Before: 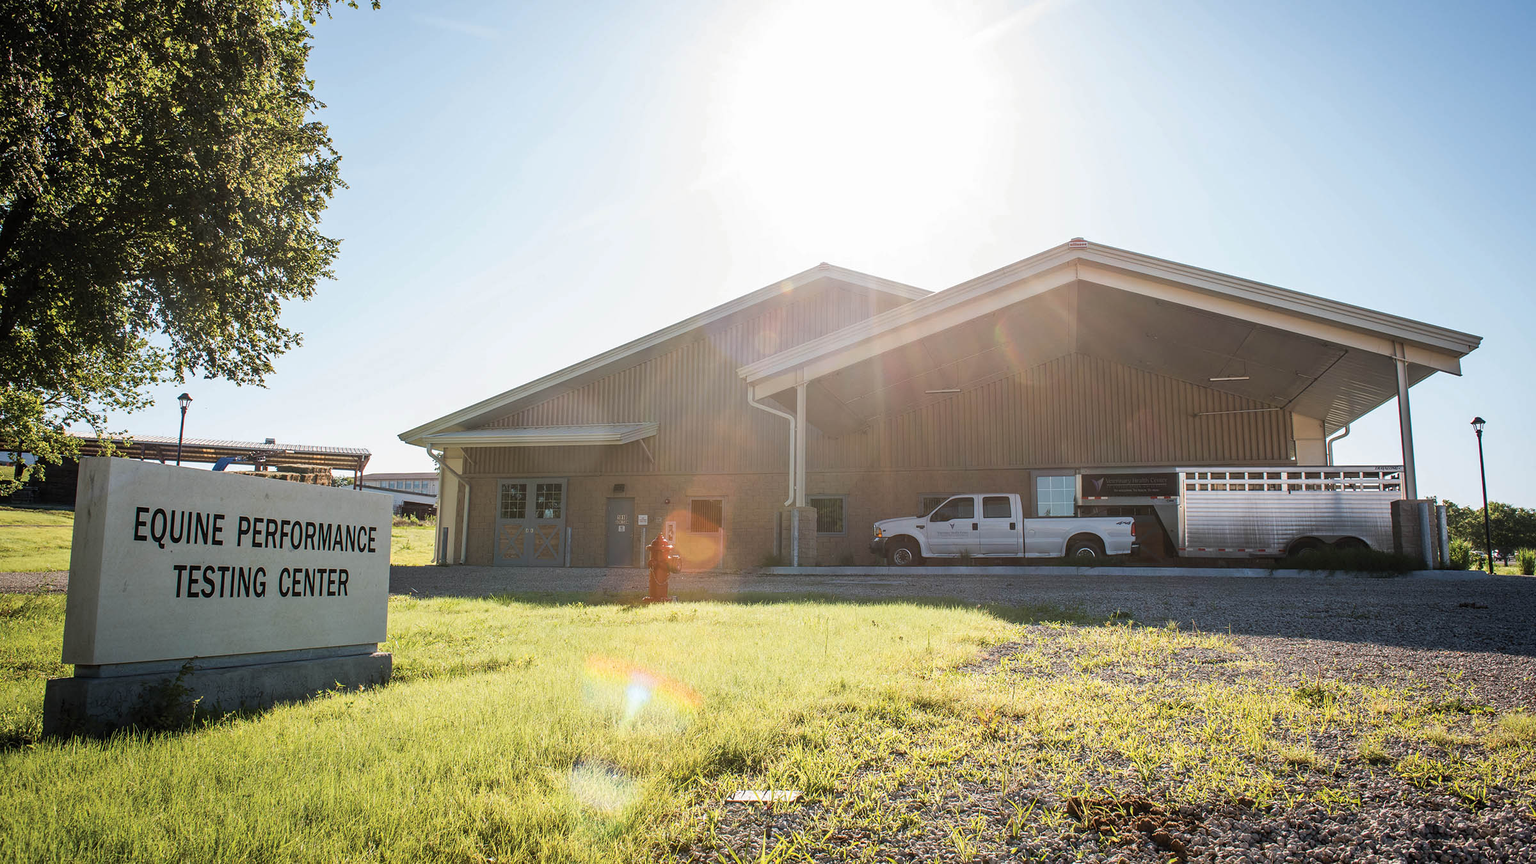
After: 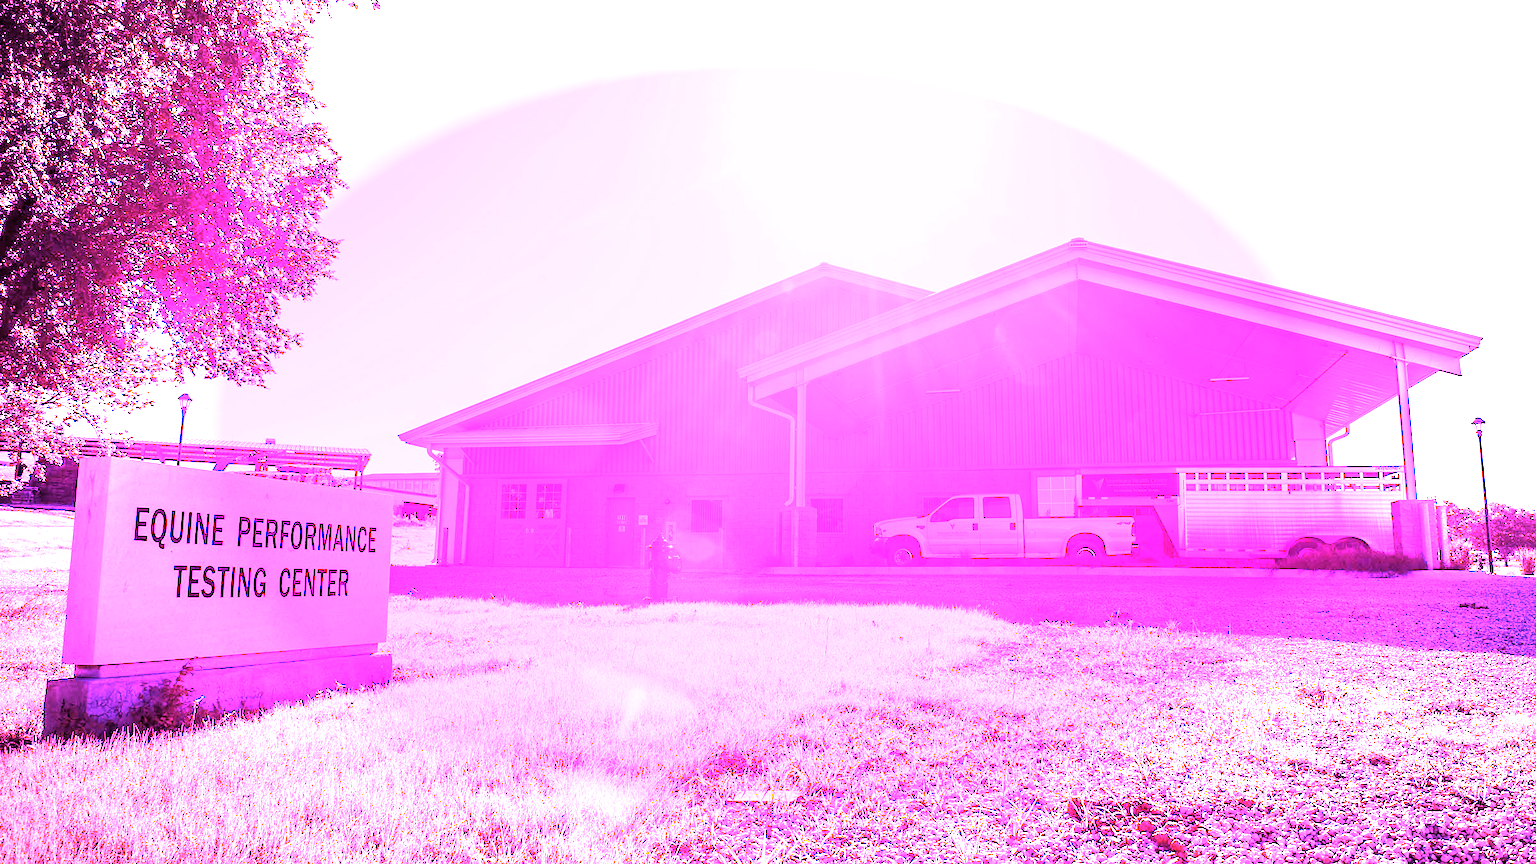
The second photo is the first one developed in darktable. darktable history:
white balance: red 8, blue 8
vignetting: fall-off start 70.97%, brightness -0.584, saturation -0.118, width/height ratio 1.333
